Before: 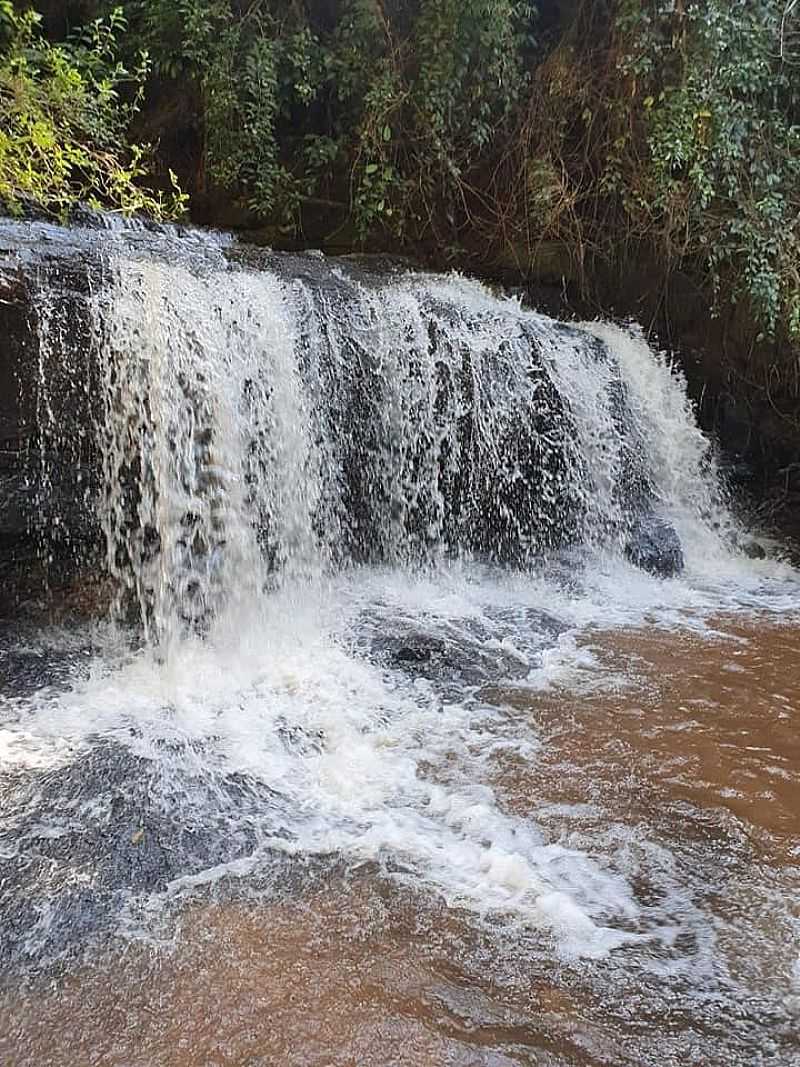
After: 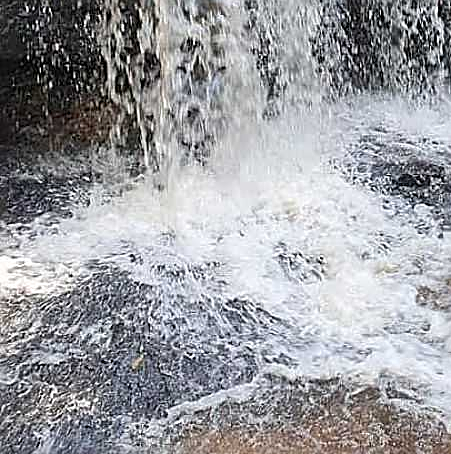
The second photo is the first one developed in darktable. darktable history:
crop: top 44.483%, right 43.593%, bottom 12.892%
color calibration: illuminant same as pipeline (D50), adaptation none (bypass)
sharpen: radius 2.531, amount 0.628
